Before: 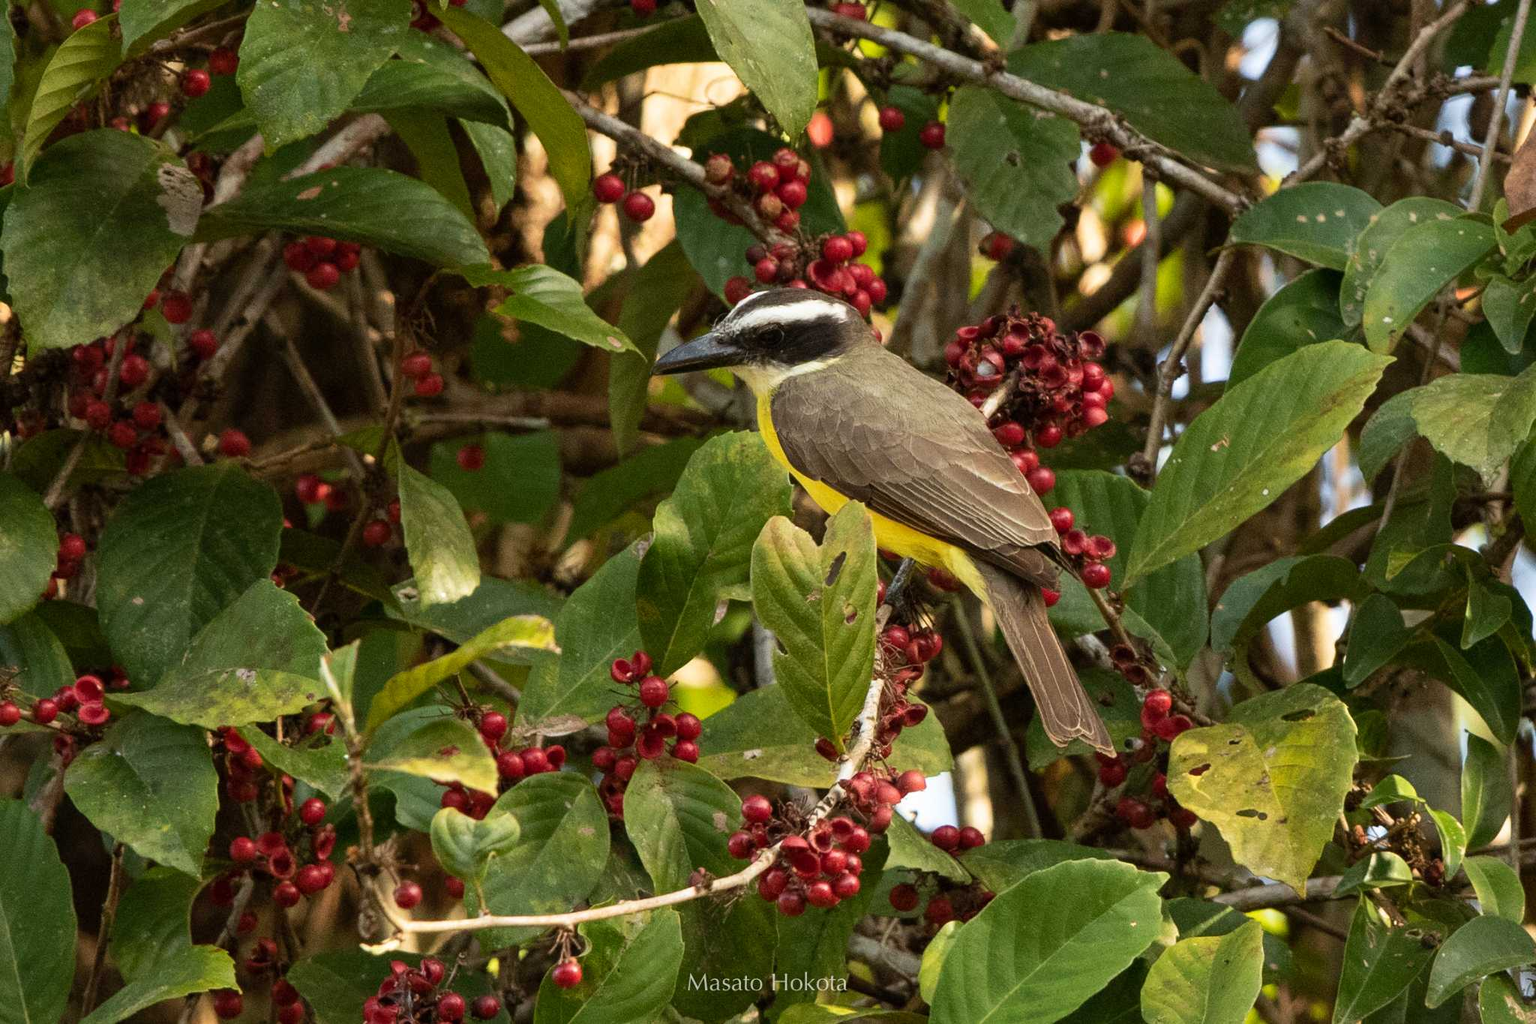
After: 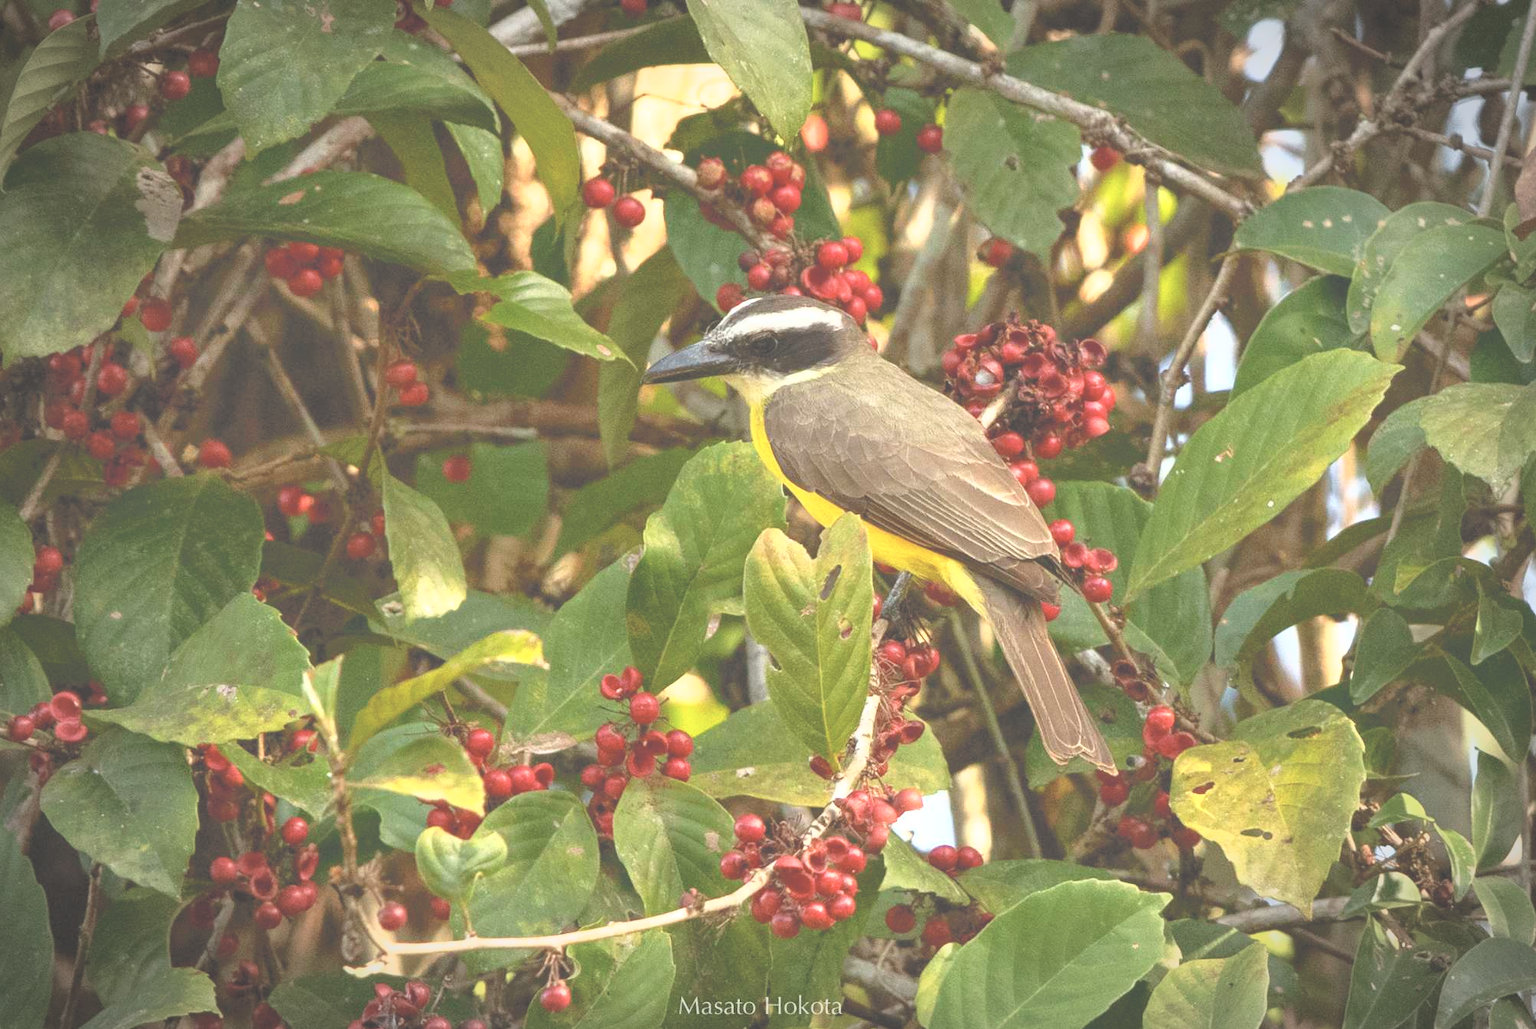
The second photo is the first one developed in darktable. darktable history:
vignetting: automatic ratio true, unbound false
crop and rotate: left 1.627%, right 0.679%, bottom 1.733%
tone curve: curves: ch0 [(0, 0) (0.003, 0.326) (0.011, 0.332) (0.025, 0.352) (0.044, 0.378) (0.069, 0.4) (0.1, 0.416) (0.136, 0.432) (0.177, 0.468) (0.224, 0.509) (0.277, 0.554) (0.335, 0.6) (0.399, 0.642) (0.468, 0.693) (0.543, 0.753) (0.623, 0.818) (0.709, 0.897) (0.801, 0.974) (0.898, 0.991) (1, 1)], color space Lab, independent channels, preserve colors none
